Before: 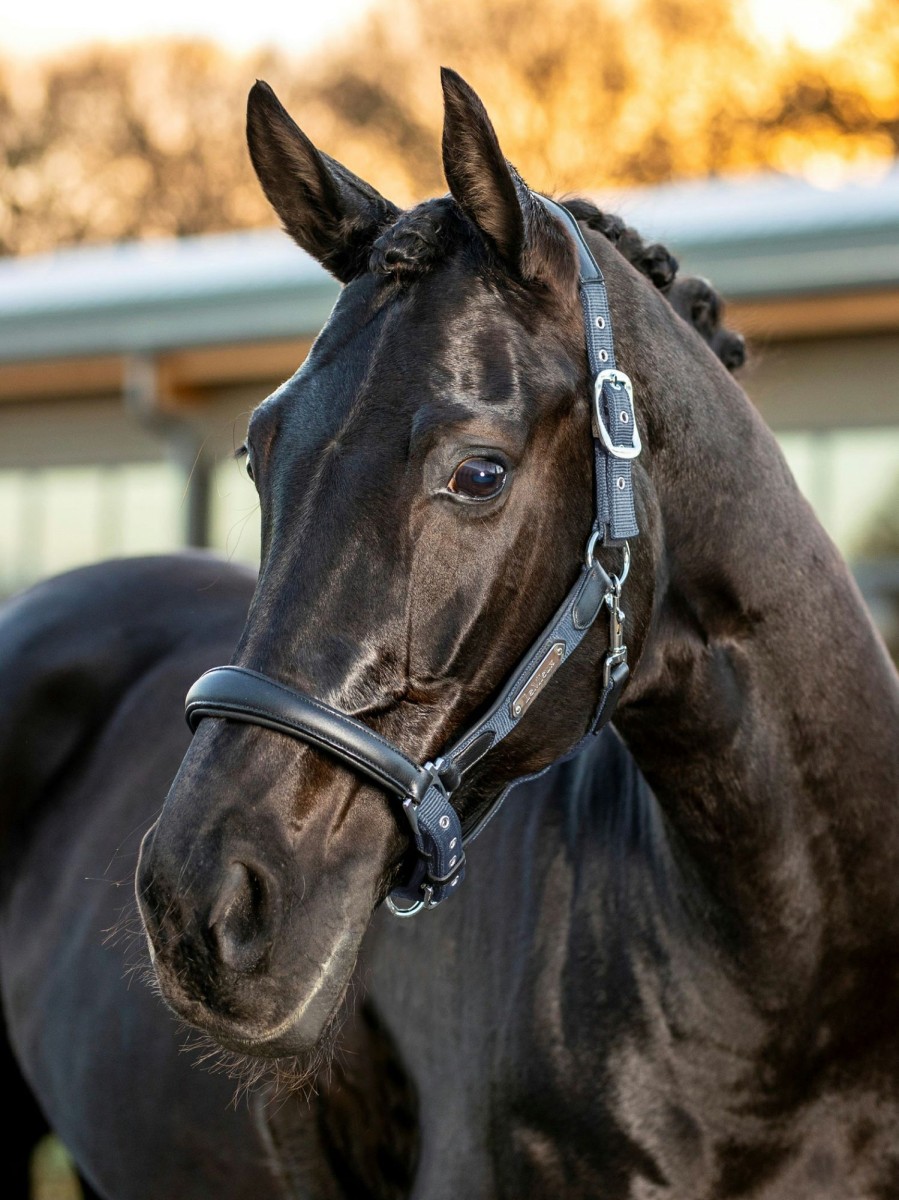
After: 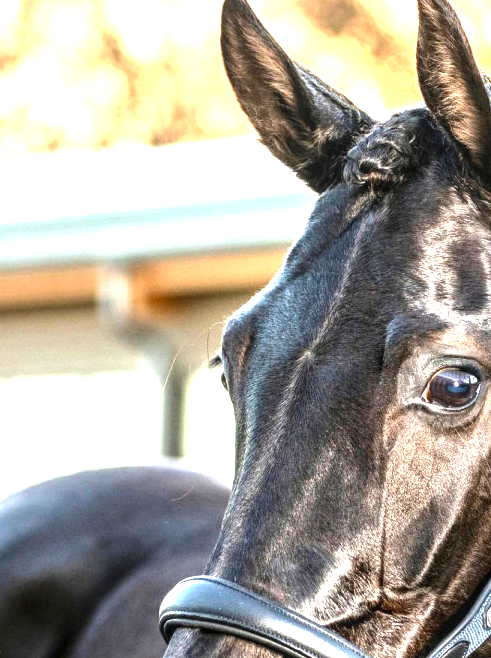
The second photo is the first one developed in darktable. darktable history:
exposure: black level correction 0, exposure 1.55 EV, compensate exposure bias true, compensate highlight preservation false
tone equalizer: -8 EV -0.417 EV, -7 EV -0.389 EV, -6 EV -0.333 EV, -5 EV -0.222 EV, -3 EV 0.222 EV, -2 EV 0.333 EV, -1 EV 0.389 EV, +0 EV 0.417 EV, edges refinement/feathering 500, mask exposure compensation -1.57 EV, preserve details no
local contrast: on, module defaults
crop and rotate: left 3.047%, top 7.509%, right 42.236%, bottom 37.598%
